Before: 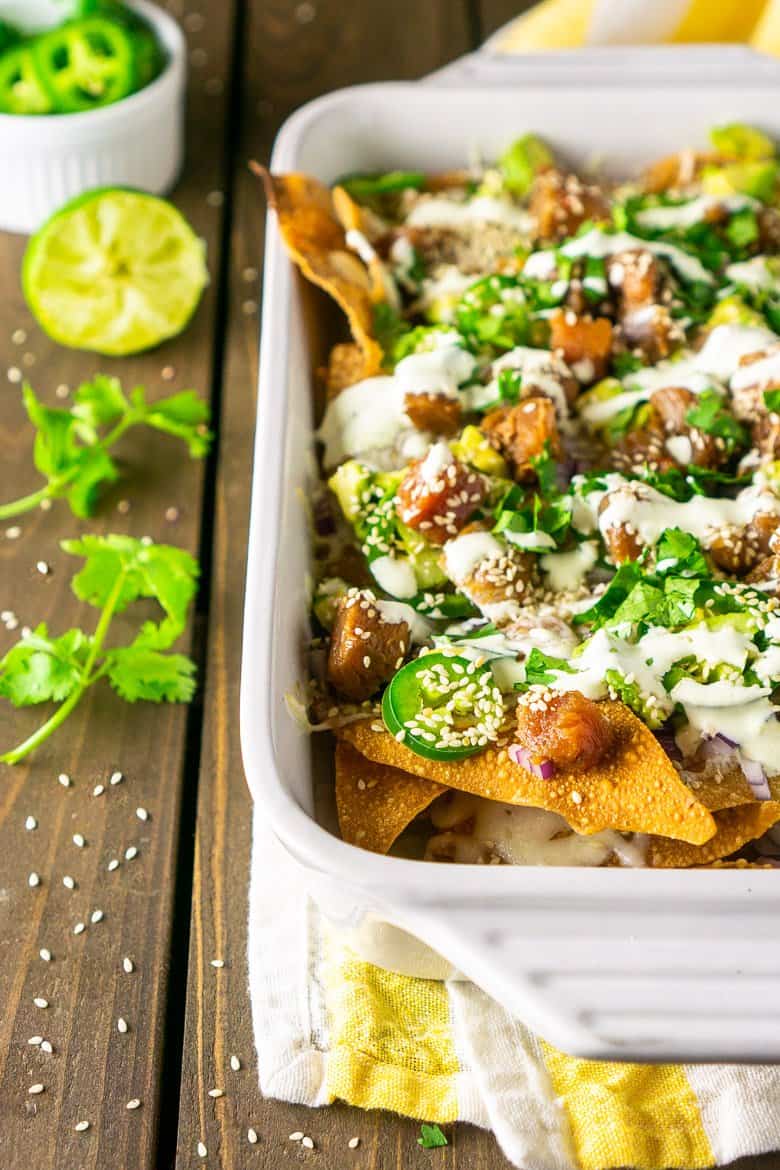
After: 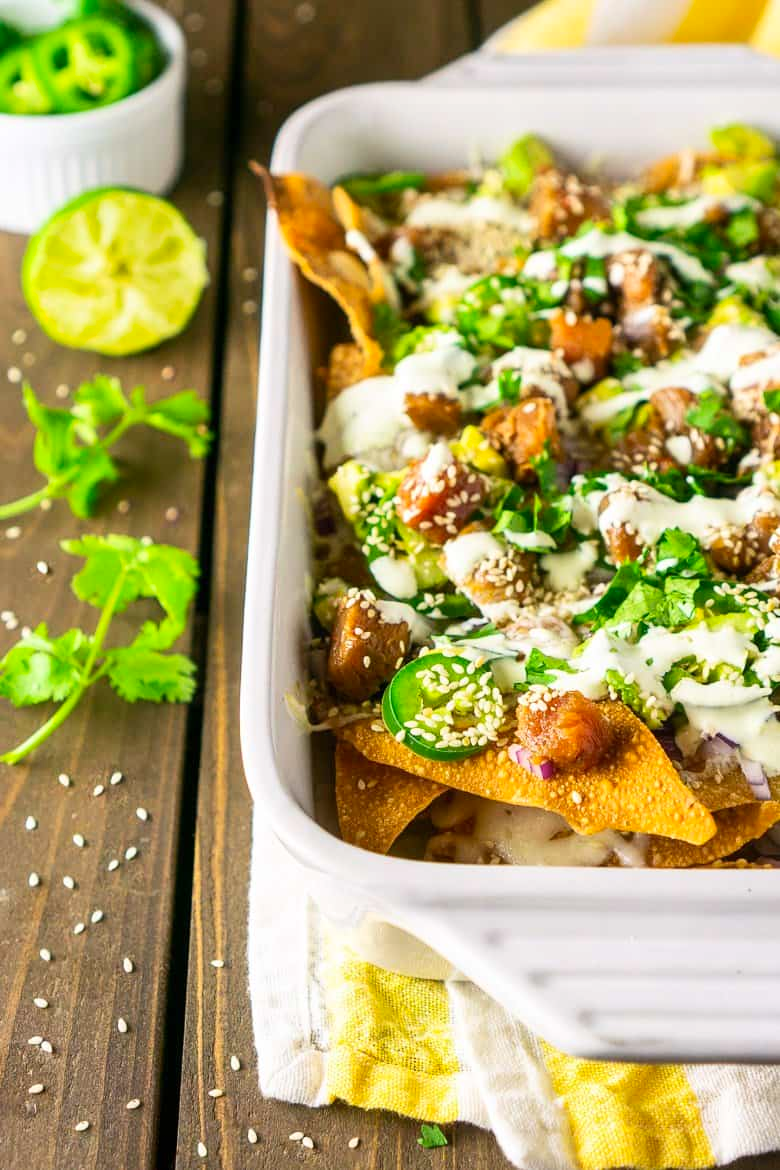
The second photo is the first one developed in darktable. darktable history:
exposure: compensate highlight preservation false
contrast brightness saturation: contrast 0.1, brightness 0.03, saturation 0.09
